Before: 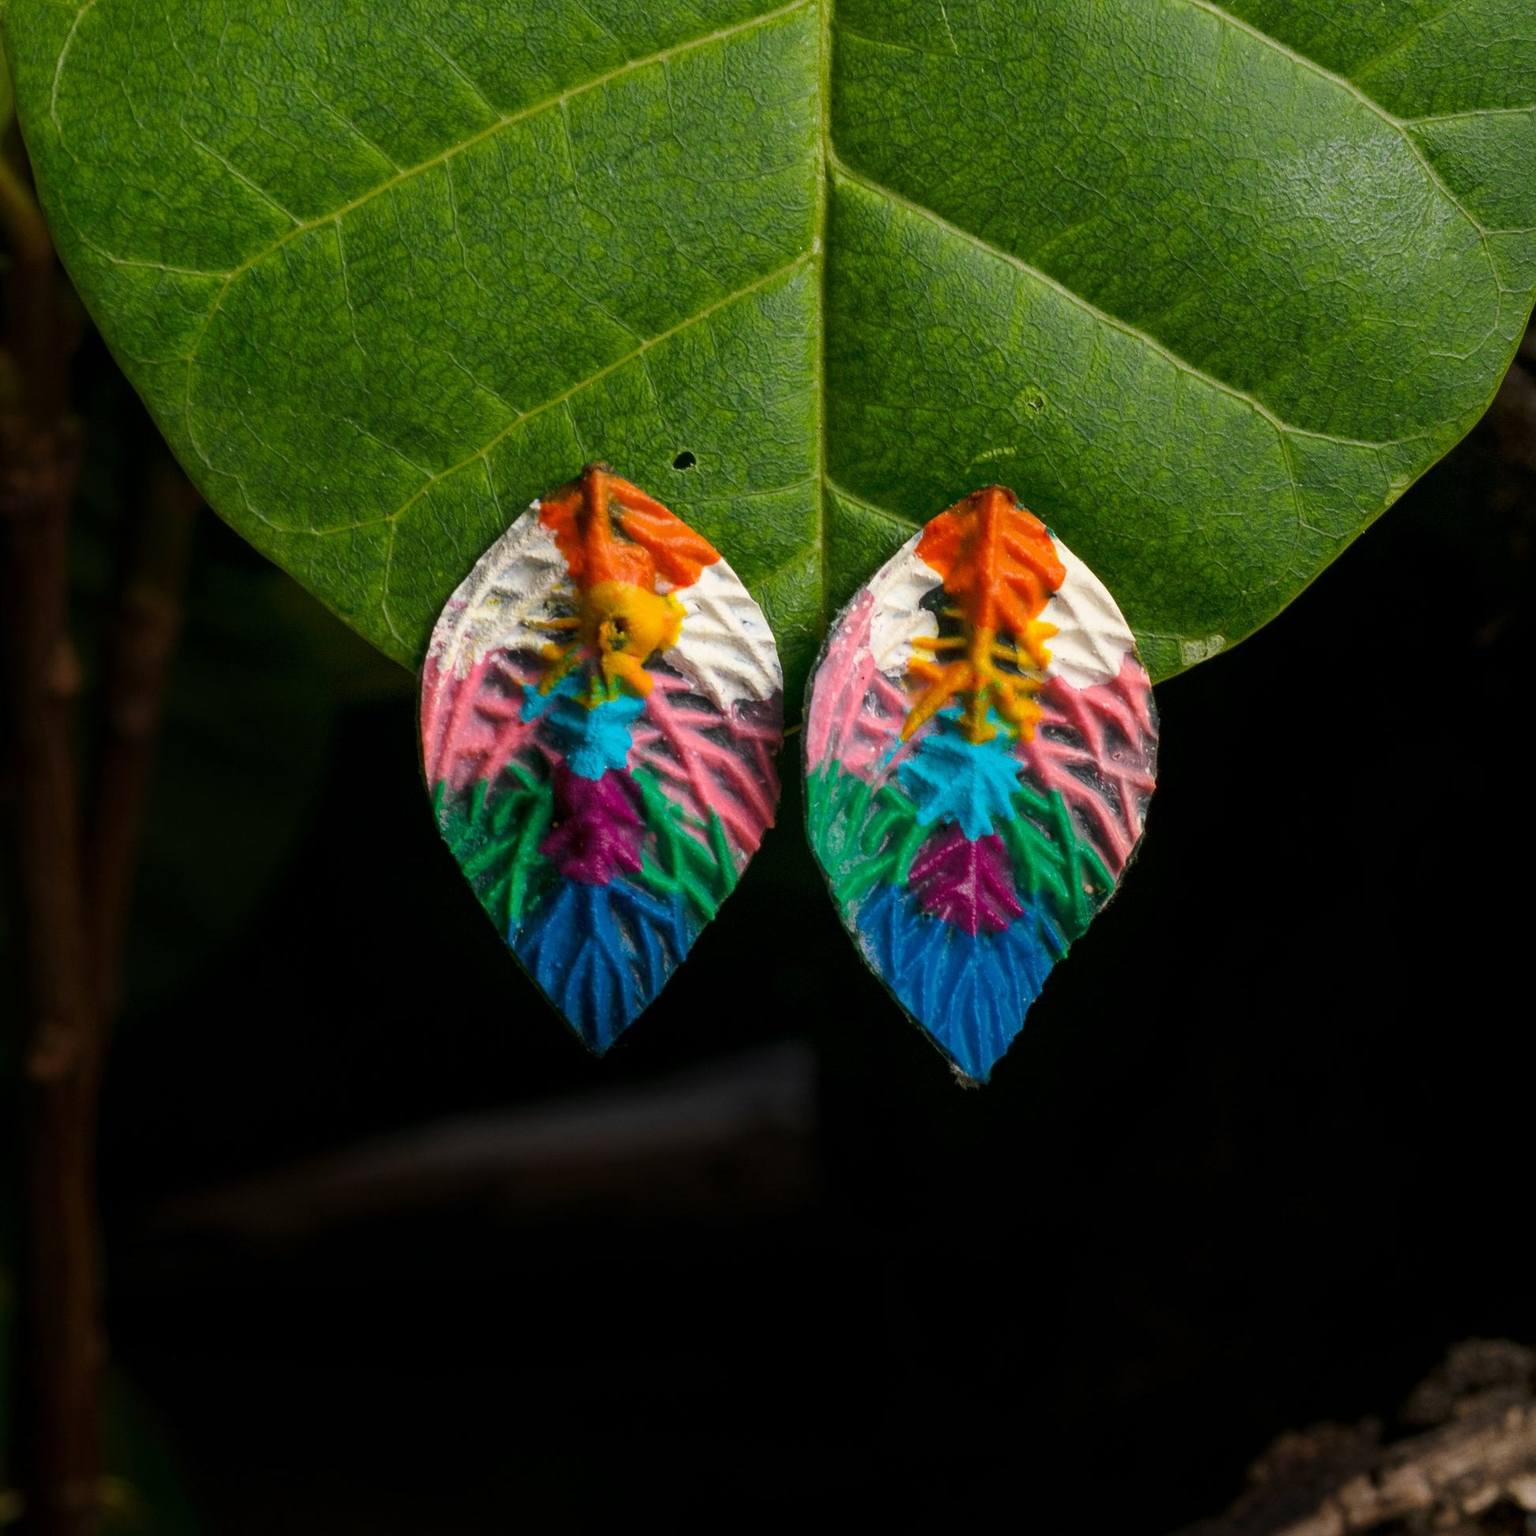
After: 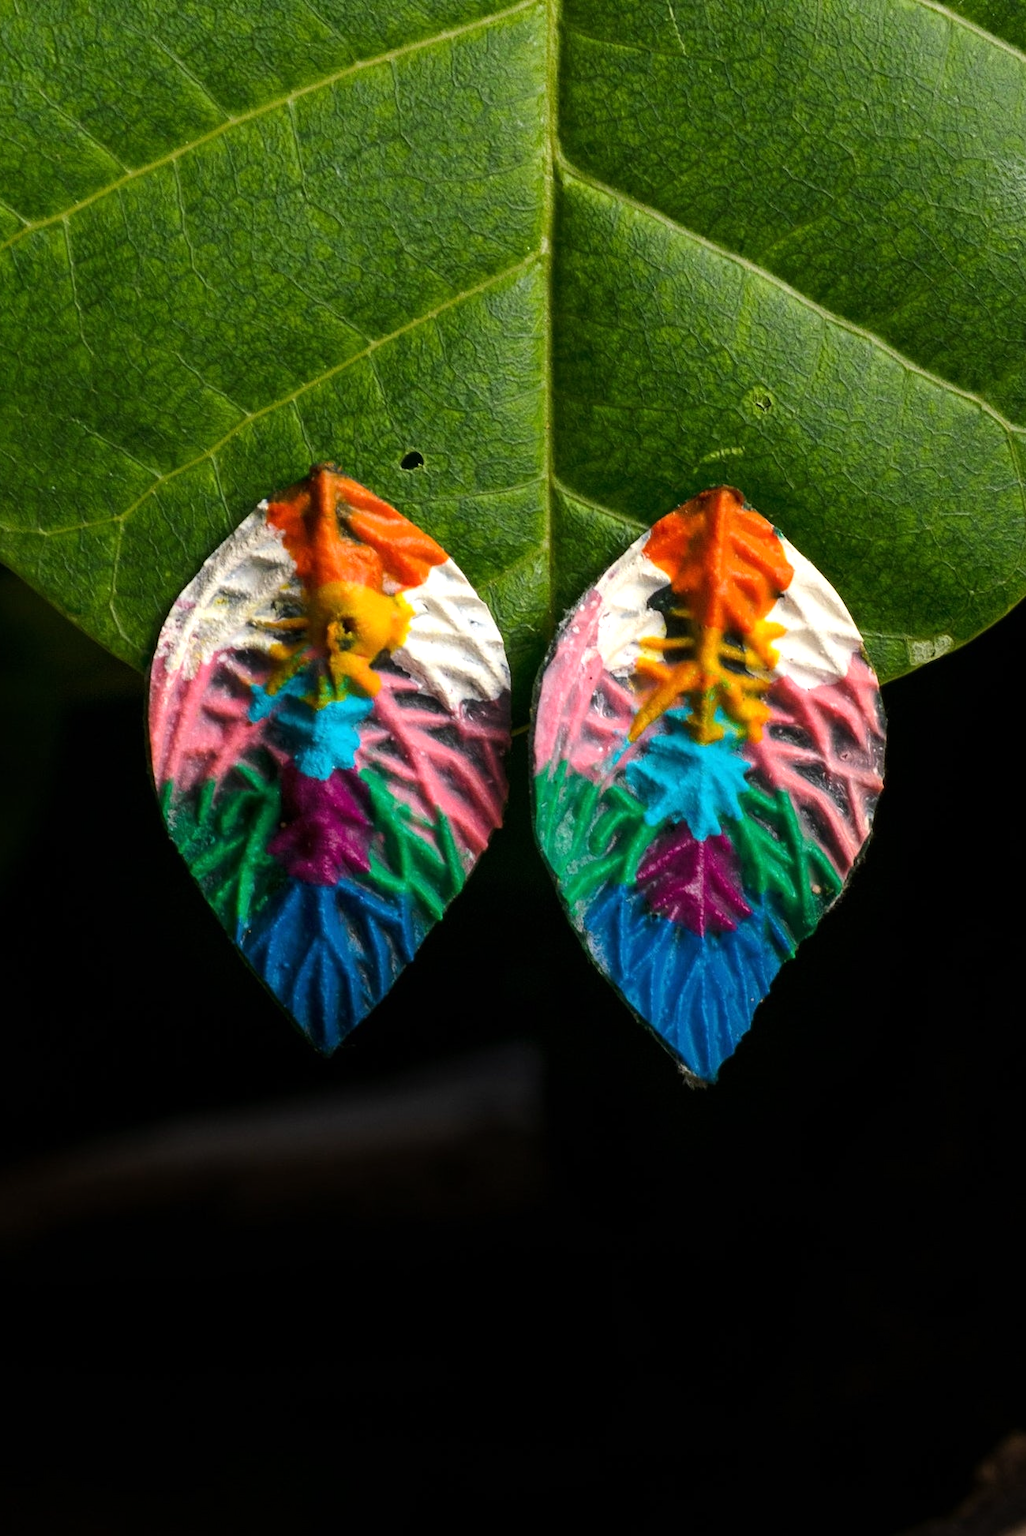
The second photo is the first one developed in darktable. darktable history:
tone equalizer: -8 EV -0.417 EV, -7 EV -0.389 EV, -6 EV -0.333 EV, -5 EV -0.222 EV, -3 EV 0.222 EV, -2 EV 0.333 EV, -1 EV 0.389 EV, +0 EV 0.417 EV, edges refinement/feathering 500, mask exposure compensation -1.57 EV, preserve details no
crop and rotate: left 17.732%, right 15.423%
